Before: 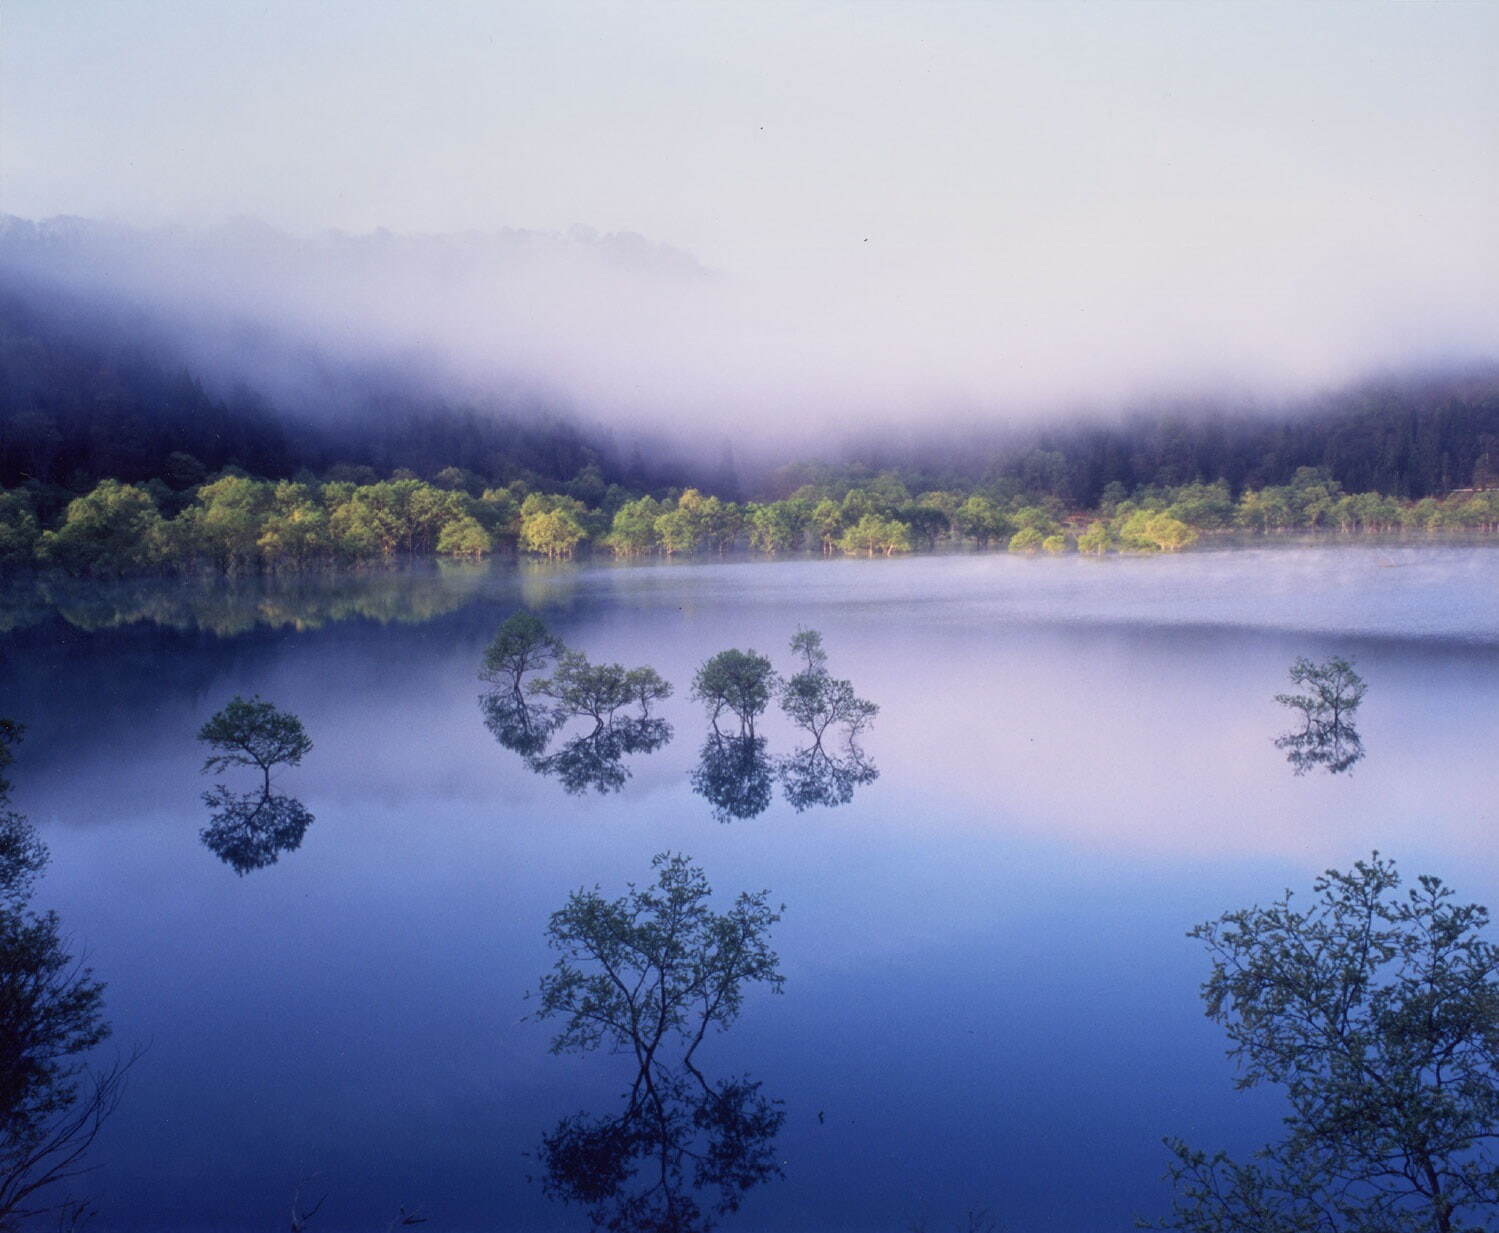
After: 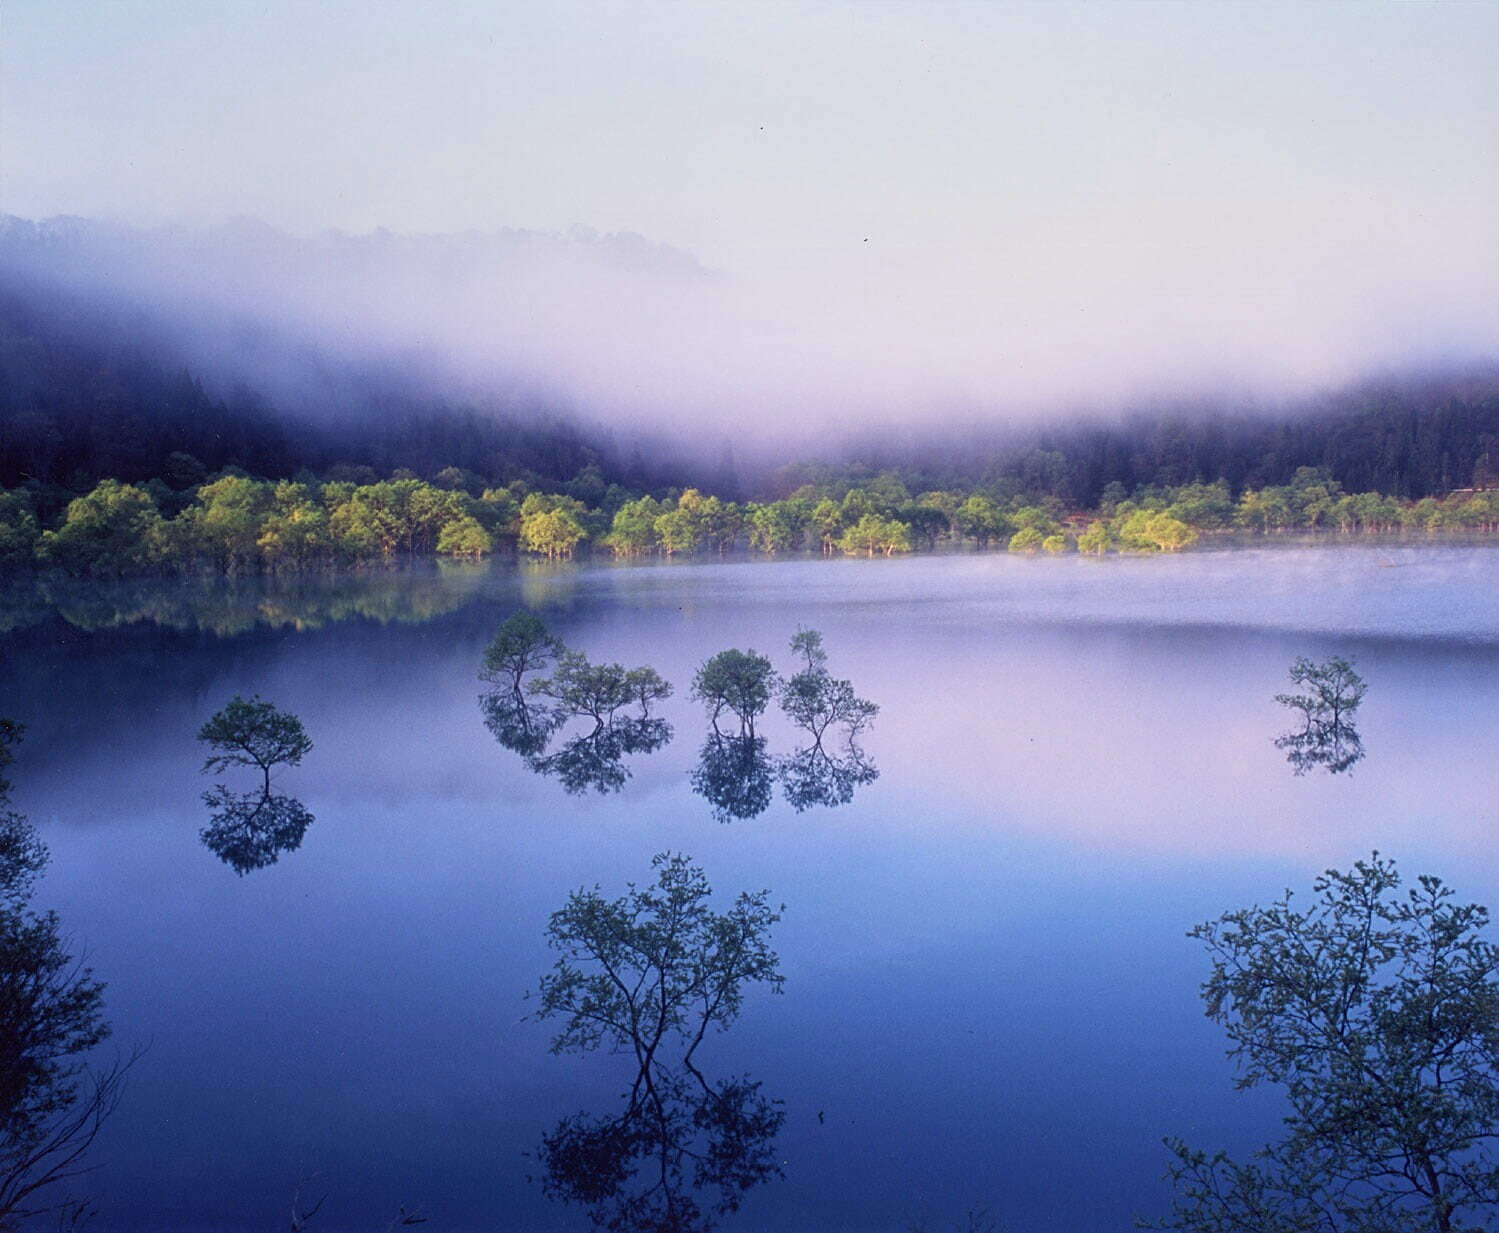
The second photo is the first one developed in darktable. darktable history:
exposure: black level correction 0, compensate exposure bias true, compensate highlight preservation false
sharpen: on, module defaults
velvia: on, module defaults
